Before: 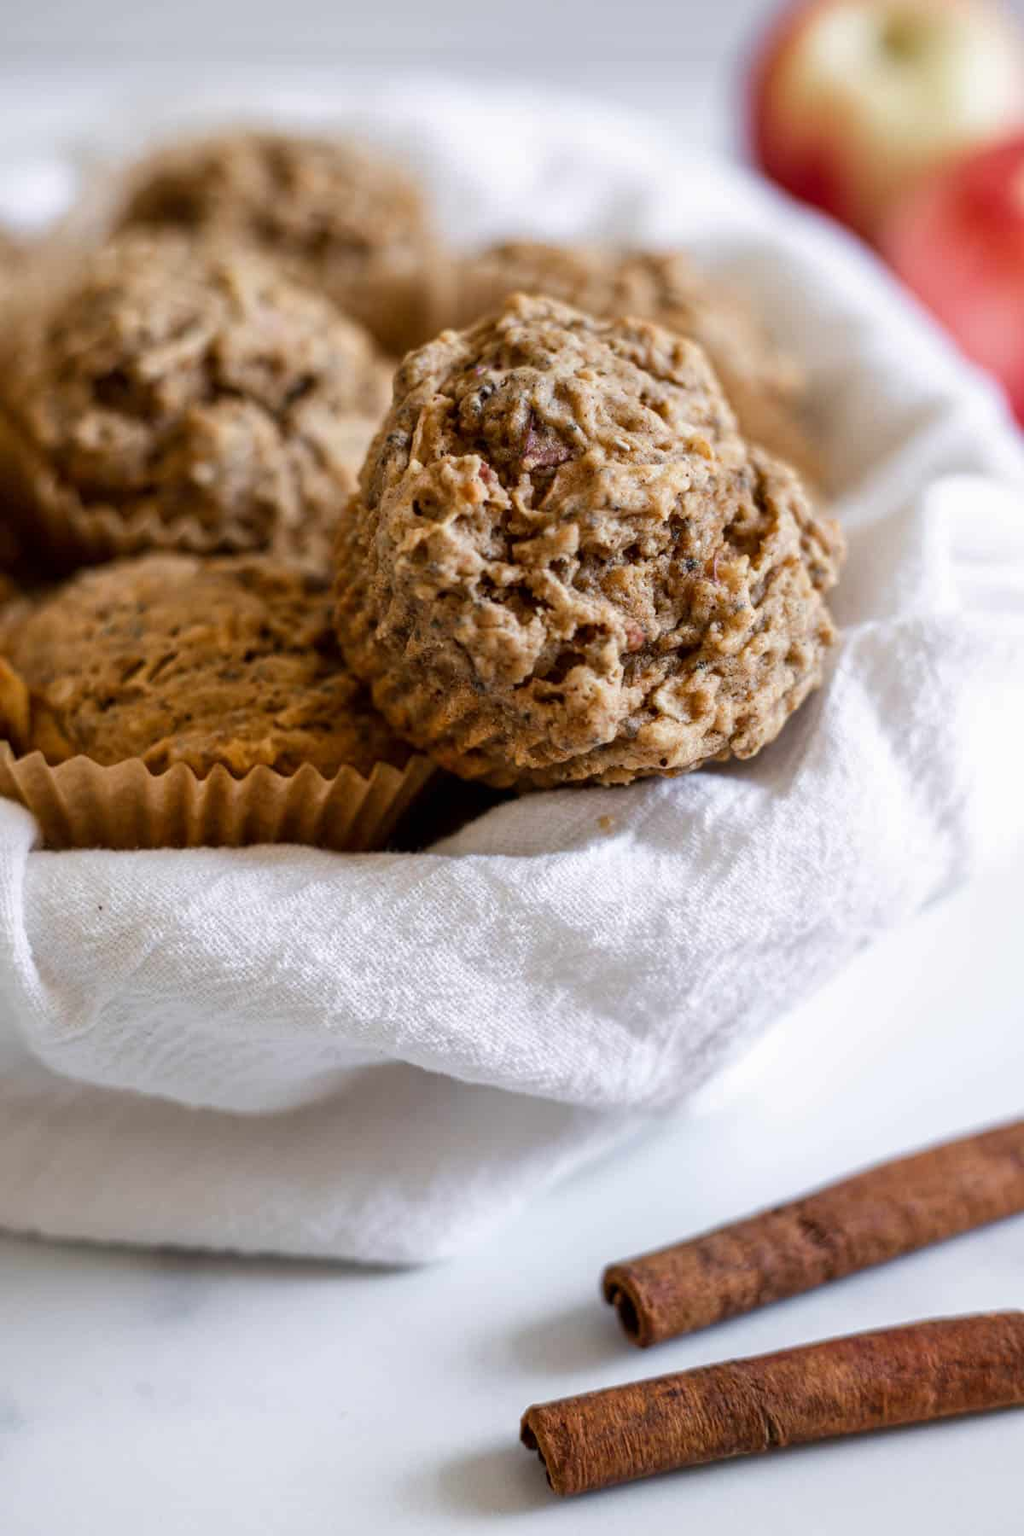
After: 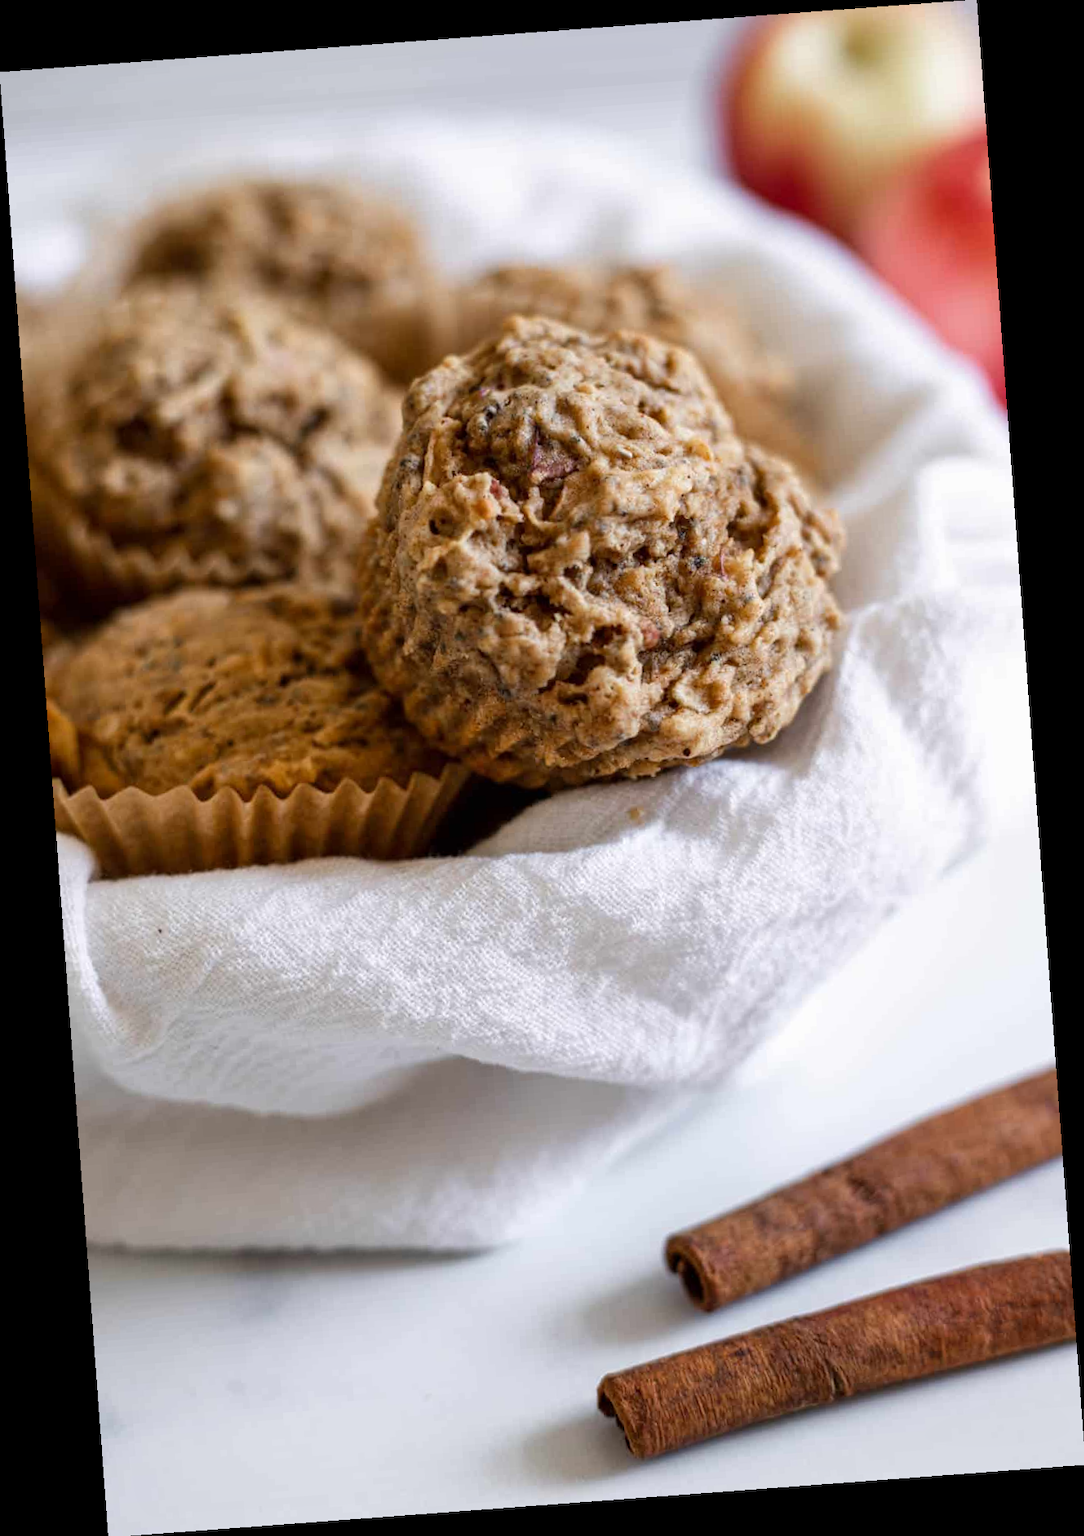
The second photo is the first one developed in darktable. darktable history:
tone equalizer: on, module defaults
rotate and perspective: rotation -4.25°, automatic cropping off
